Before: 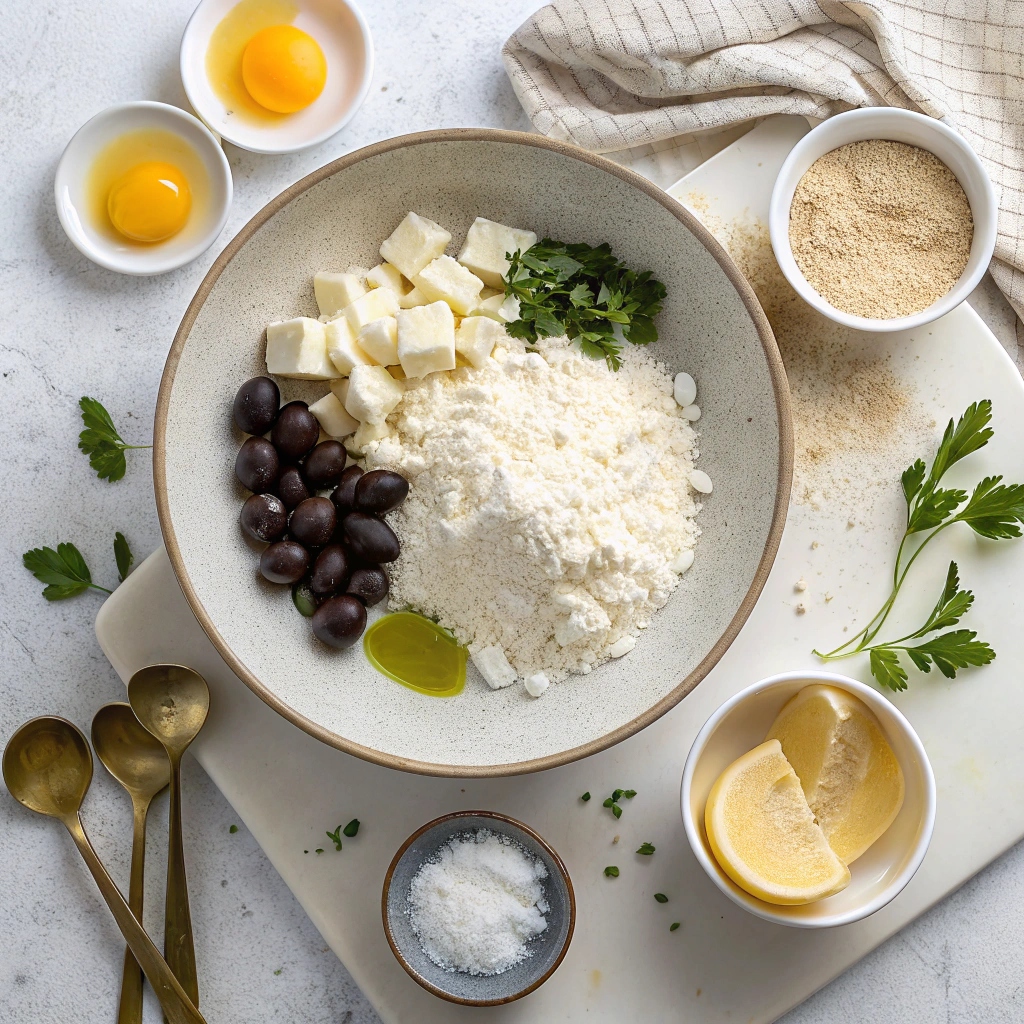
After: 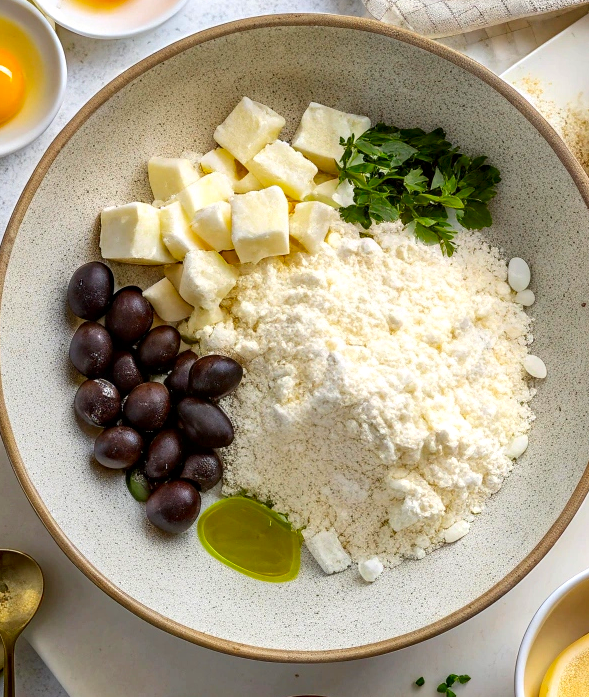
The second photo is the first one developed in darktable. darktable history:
crop: left 16.255%, top 11.313%, right 26.159%, bottom 20.583%
local contrast: detail 130%
contrast brightness saturation: saturation 0.513
